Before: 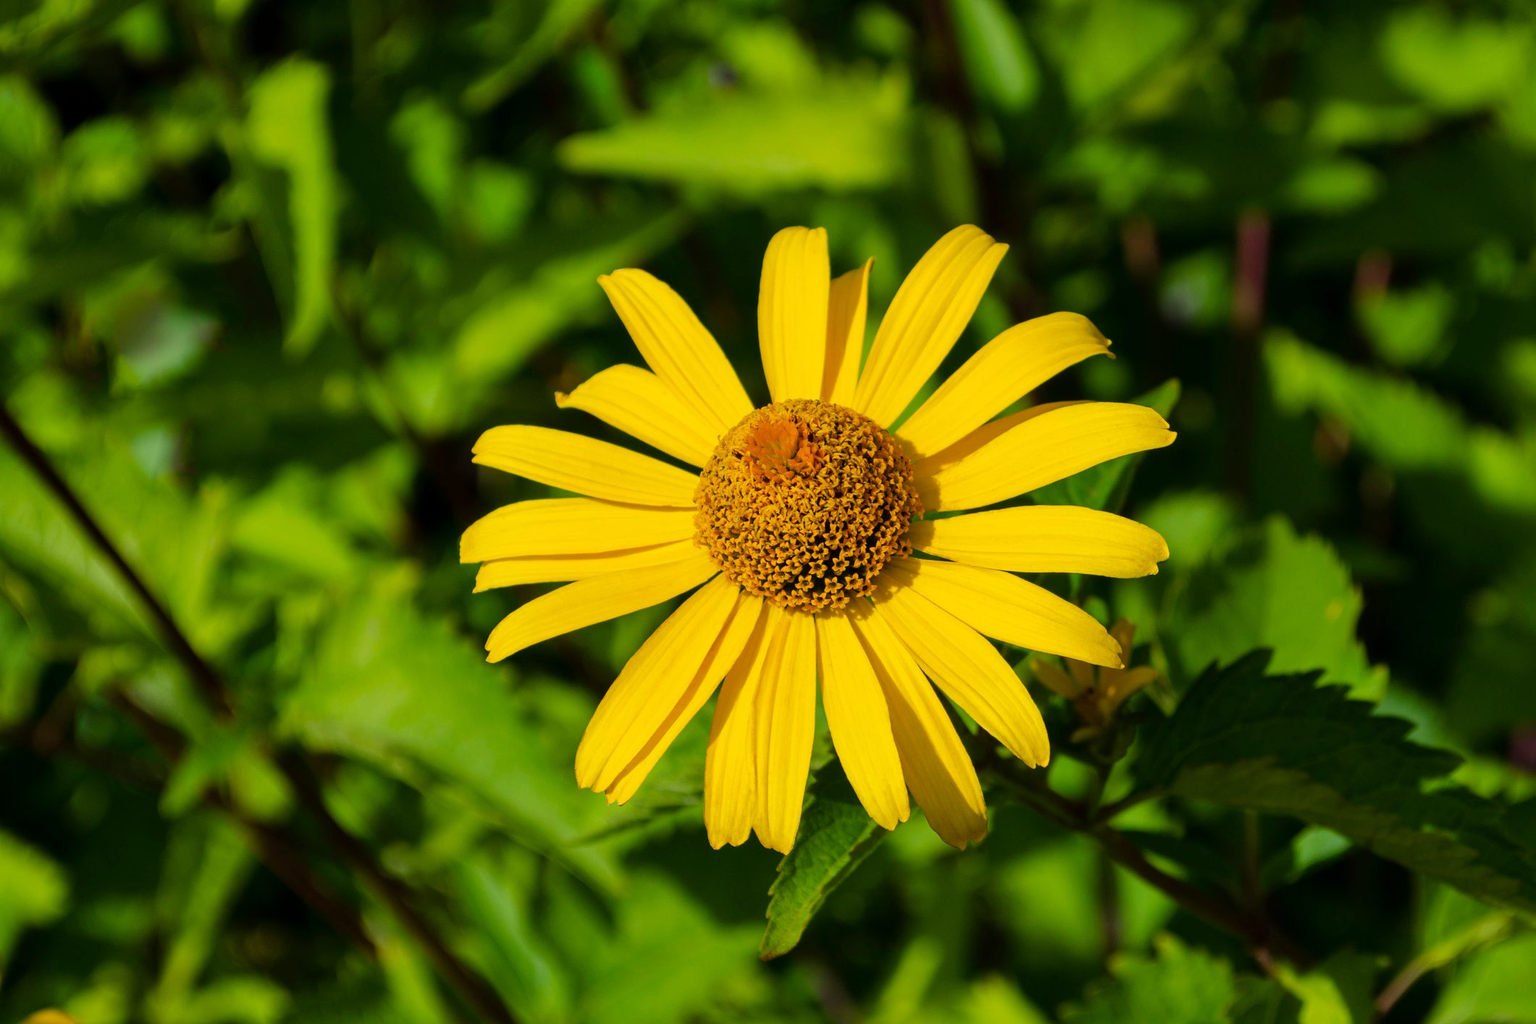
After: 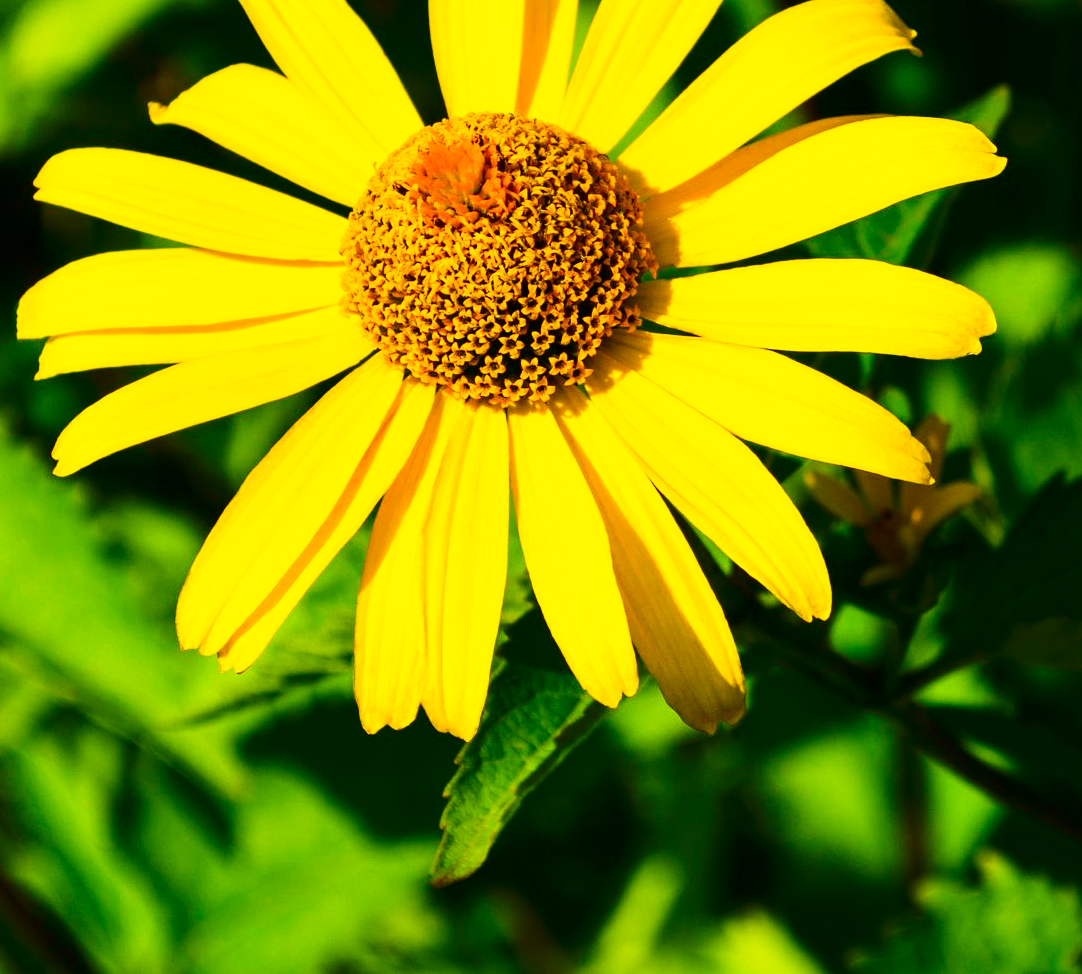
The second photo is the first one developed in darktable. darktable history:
color correction: highlights a* 4.56, highlights b* 4.96, shadows a* -6.86, shadows b* 4.84
contrast brightness saturation: contrast 0.206, brightness -0.112, saturation 0.205
base curve: curves: ch0 [(0, 0) (0.557, 0.834) (1, 1)], preserve colors none
crop and rotate: left 29.147%, top 31.053%, right 19.826%
